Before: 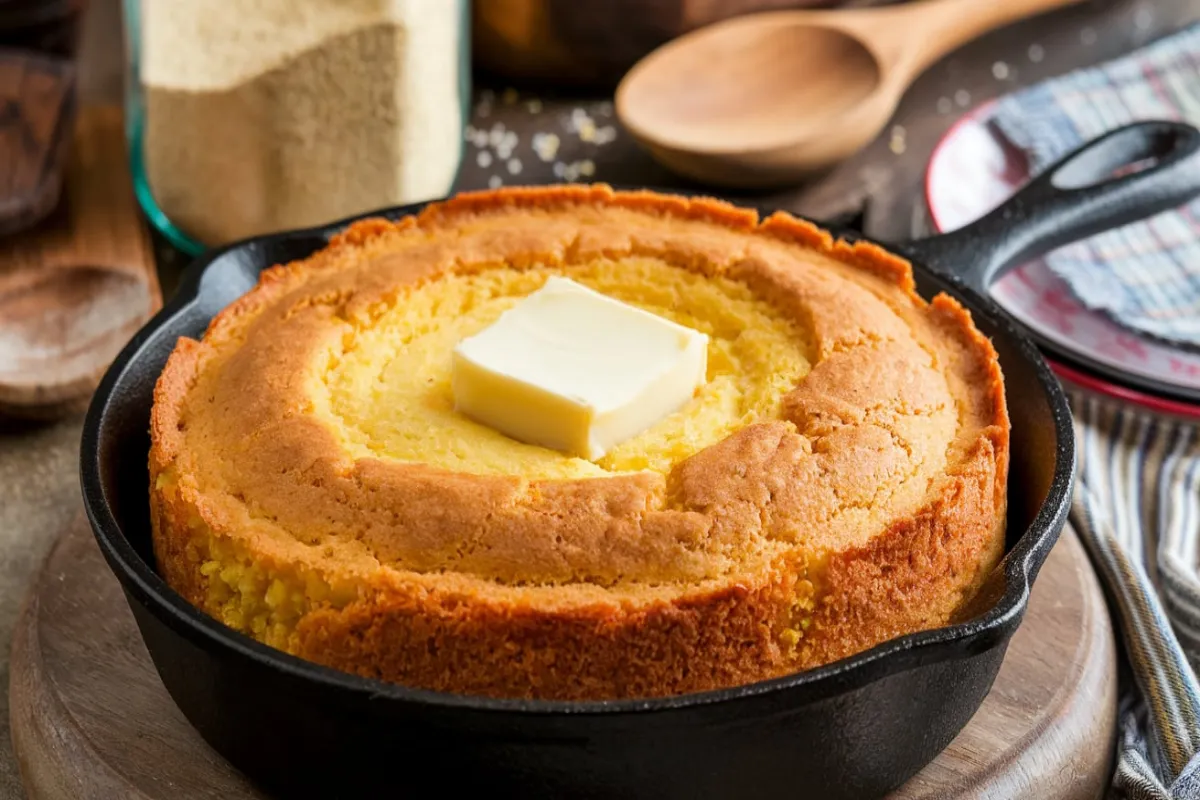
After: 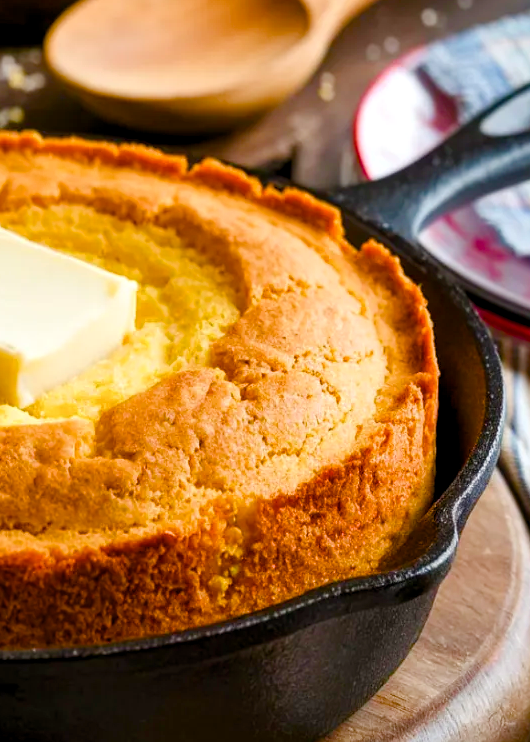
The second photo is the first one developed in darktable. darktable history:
crop: left 47.628%, top 6.643%, right 7.874%
levels: levels [0.016, 0.492, 0.969]
color balance rgb: perceptual saturation grading › global saturation 24.74%, perceptual saturation grading › highlights -51.22%, perceptual saturation grading › mid-tones 19.16%, perceptual saturation grading › shadows 60.98%, global vibrance 50%
